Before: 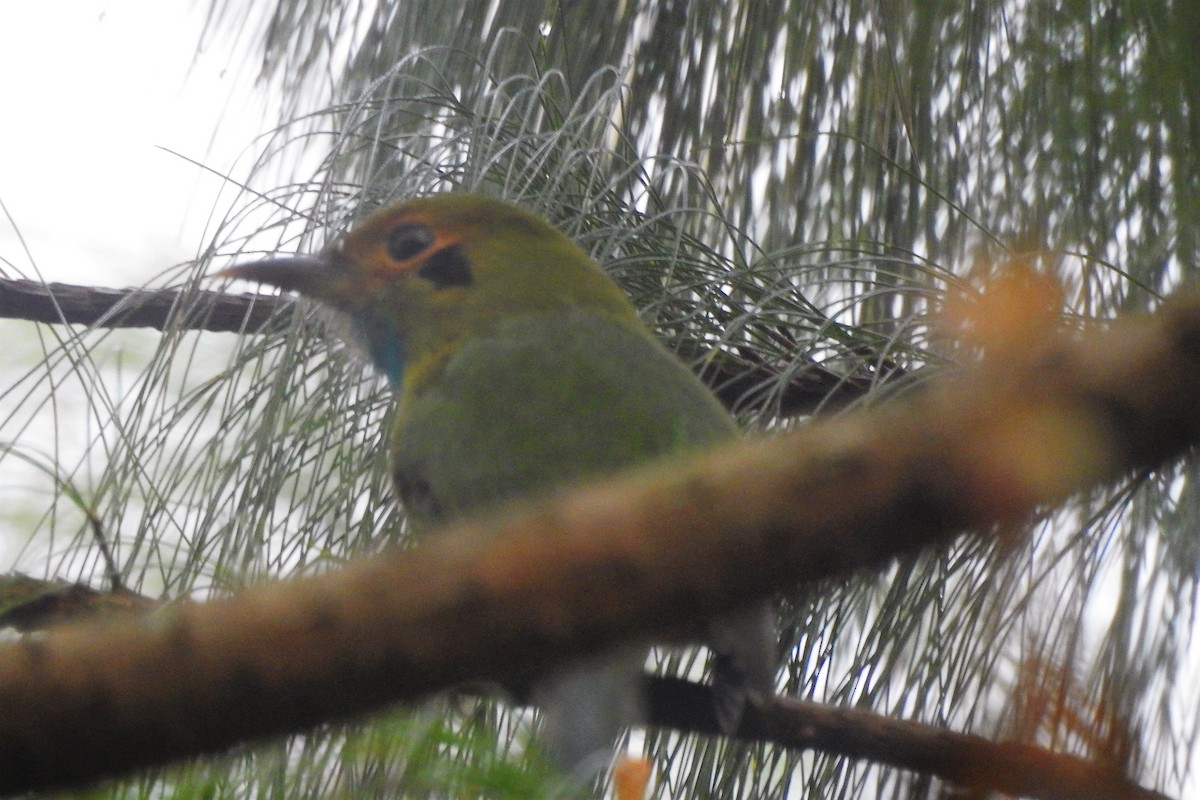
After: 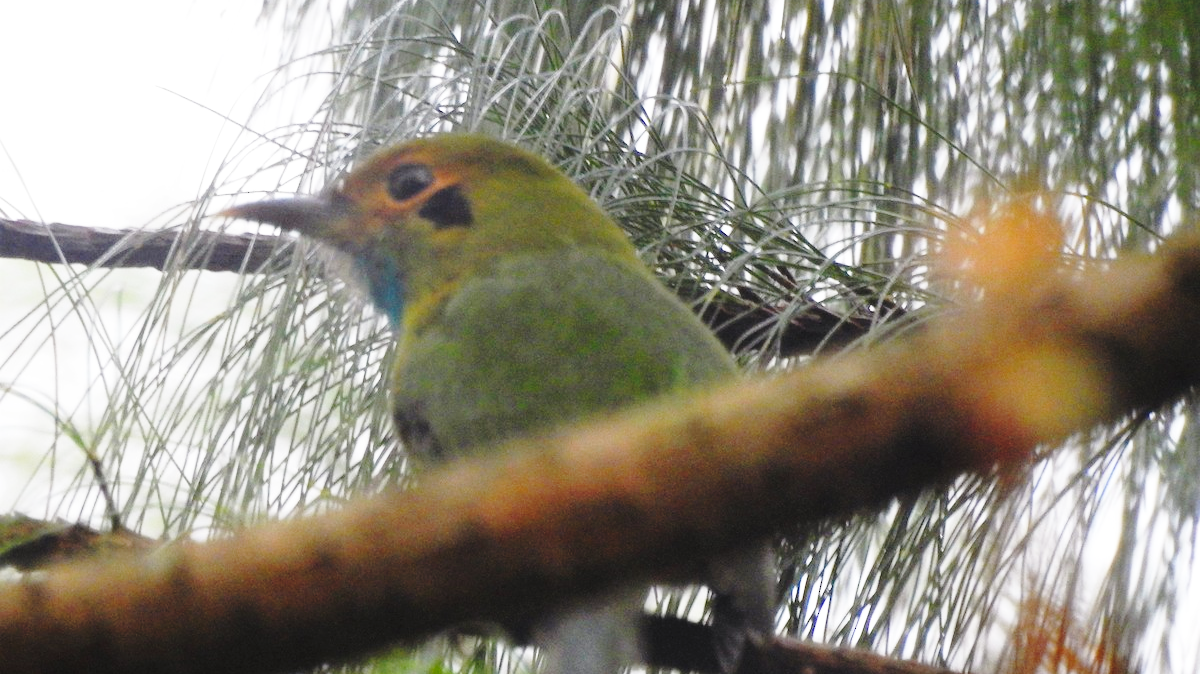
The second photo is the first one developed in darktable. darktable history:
base curve: curves: ch0 [(0, 0) (0.036, 0.037) (0.121, 0.228) (0.46, 0.76) (0.859, 0.983) (1, 1)], preserve colors none
crop: top 7.558%, bottom 8.109%
